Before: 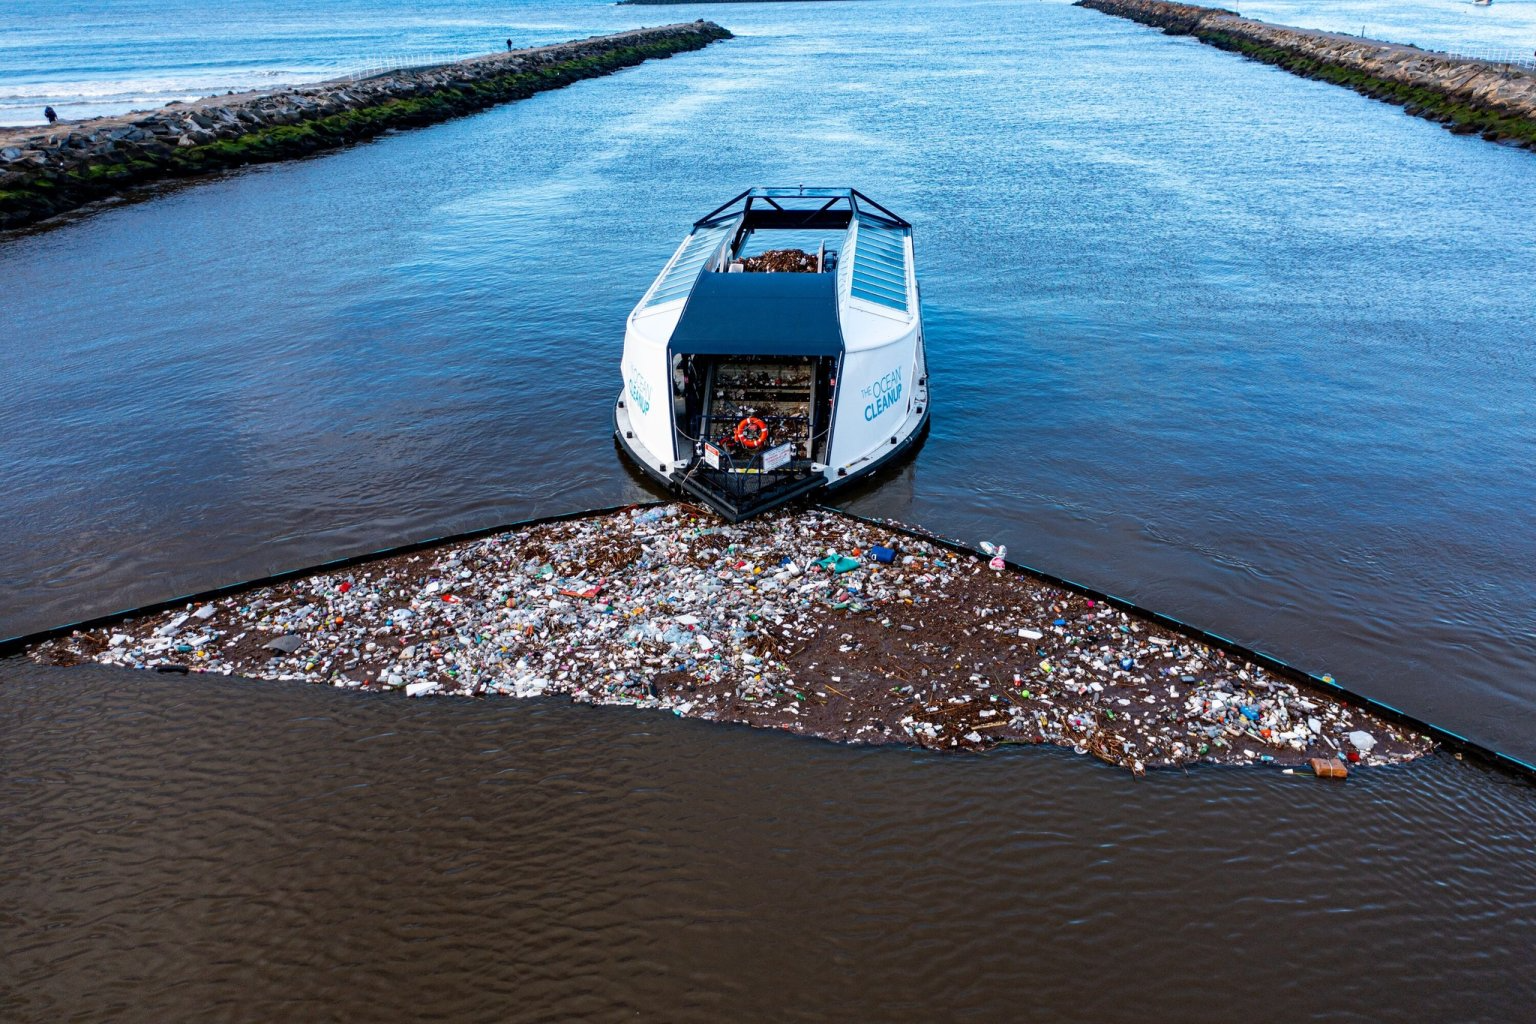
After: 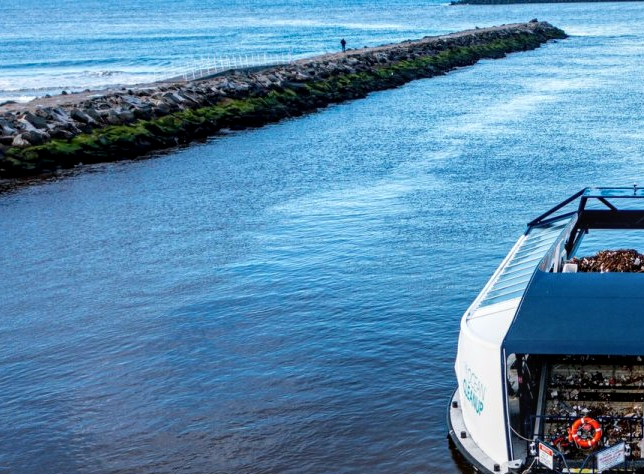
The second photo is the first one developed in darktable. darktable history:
crop and rotate: left 10.817%, top 0.062%, right 47.194%, bottom 53.626%
exposure: compensate highlight preservation false
local contrast: on, module defaults
